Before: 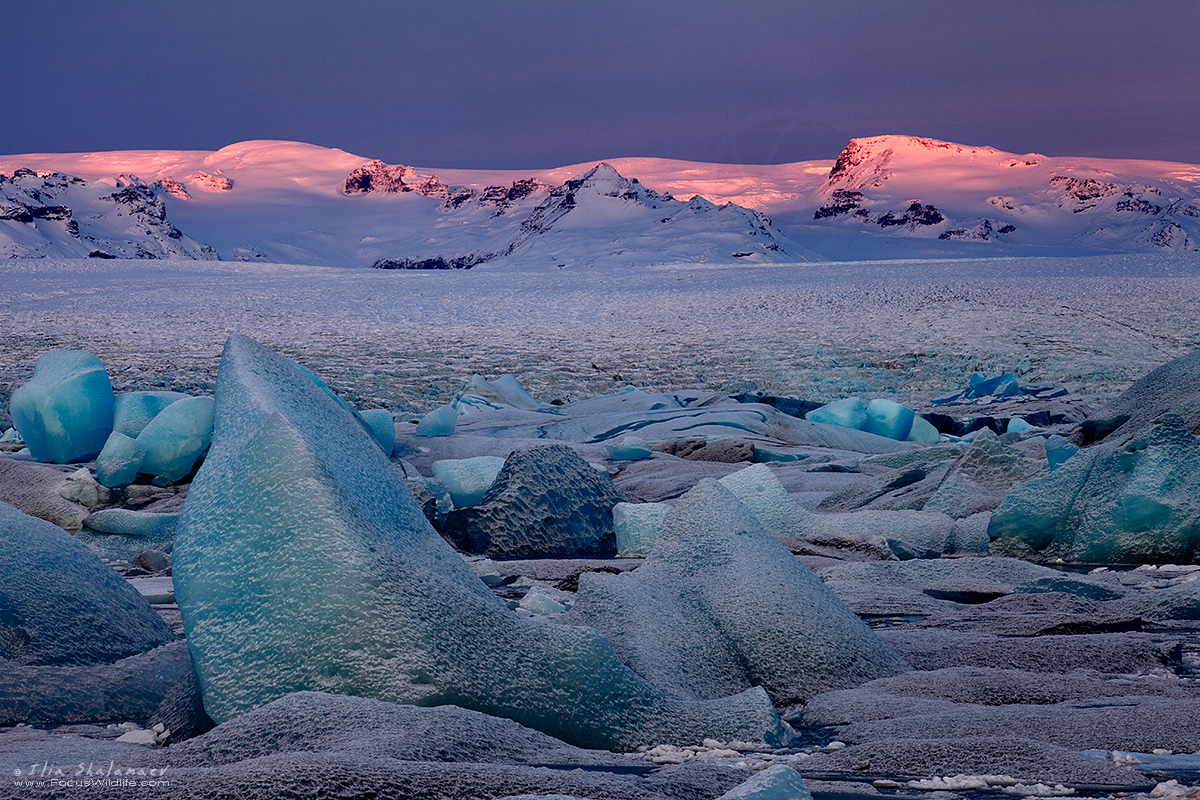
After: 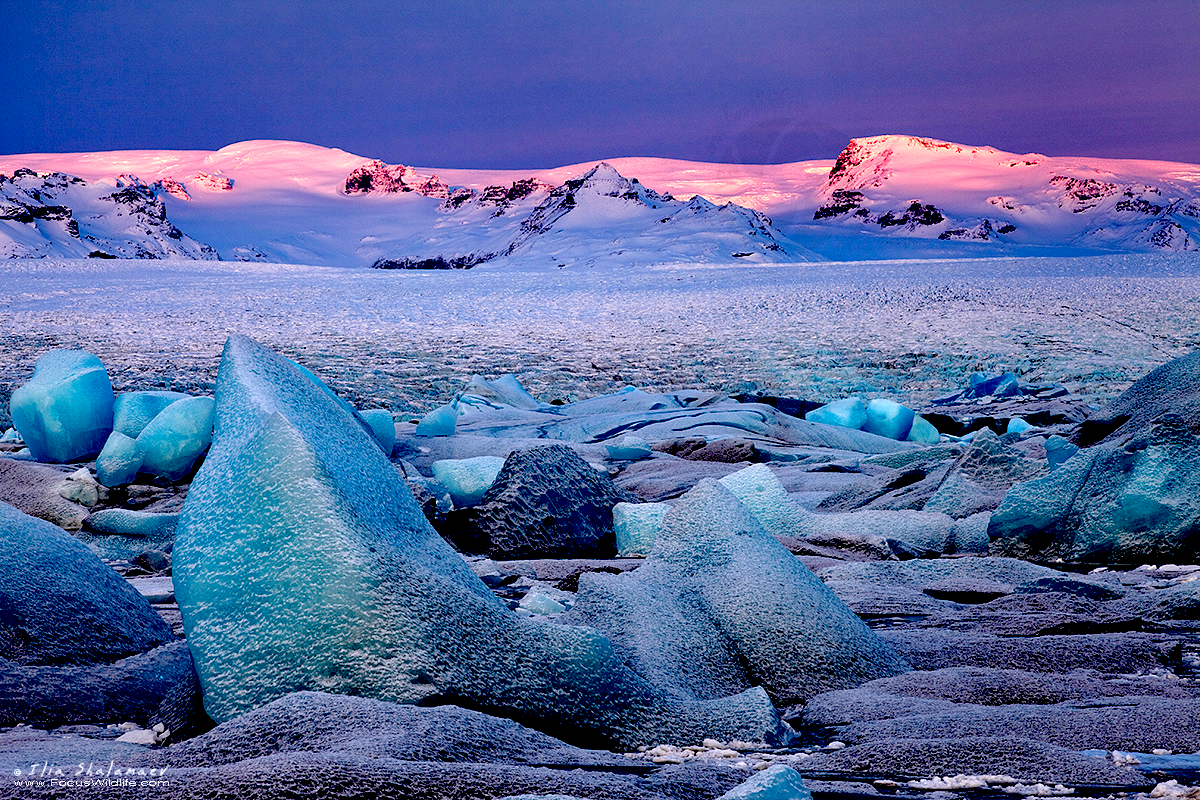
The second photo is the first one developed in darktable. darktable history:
exposure: black level correction 0.037, exposure 0.907 EV, compensate exposure bias true, compensate highlight preservation false
color balance rgb: perceptual saturation grading › global saturation 2.127%, perceptual saturation grading › highlights -2.932%, perceptual saturation grading › mid-tones 3.509%, perceptual saturation grading › shadows 7.321%, global vibrance 20%
